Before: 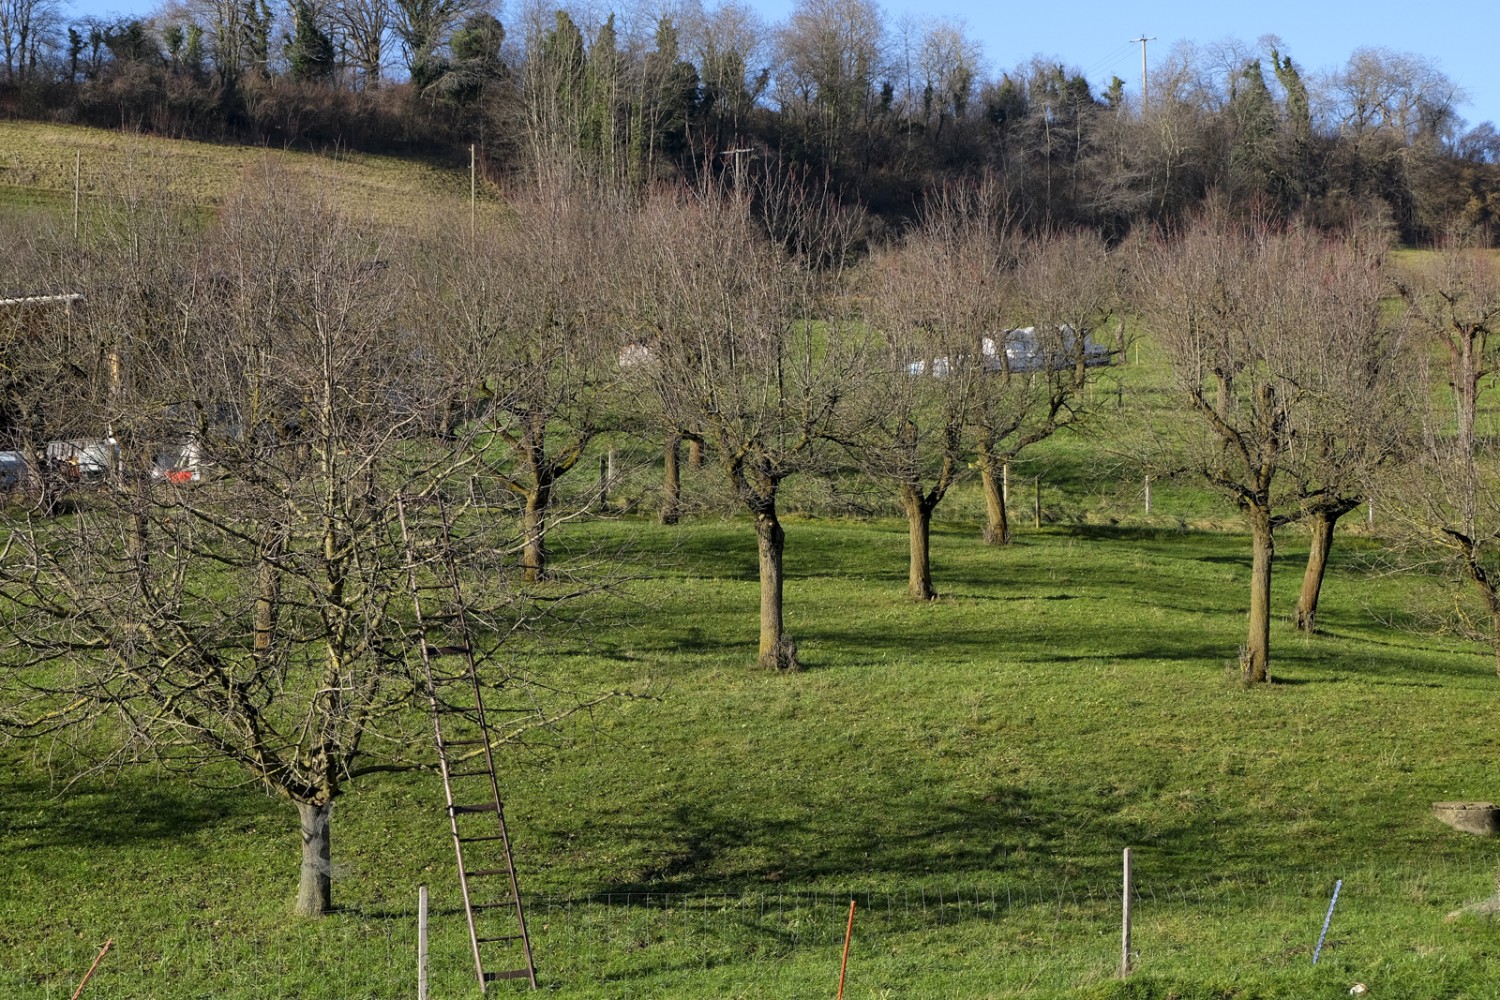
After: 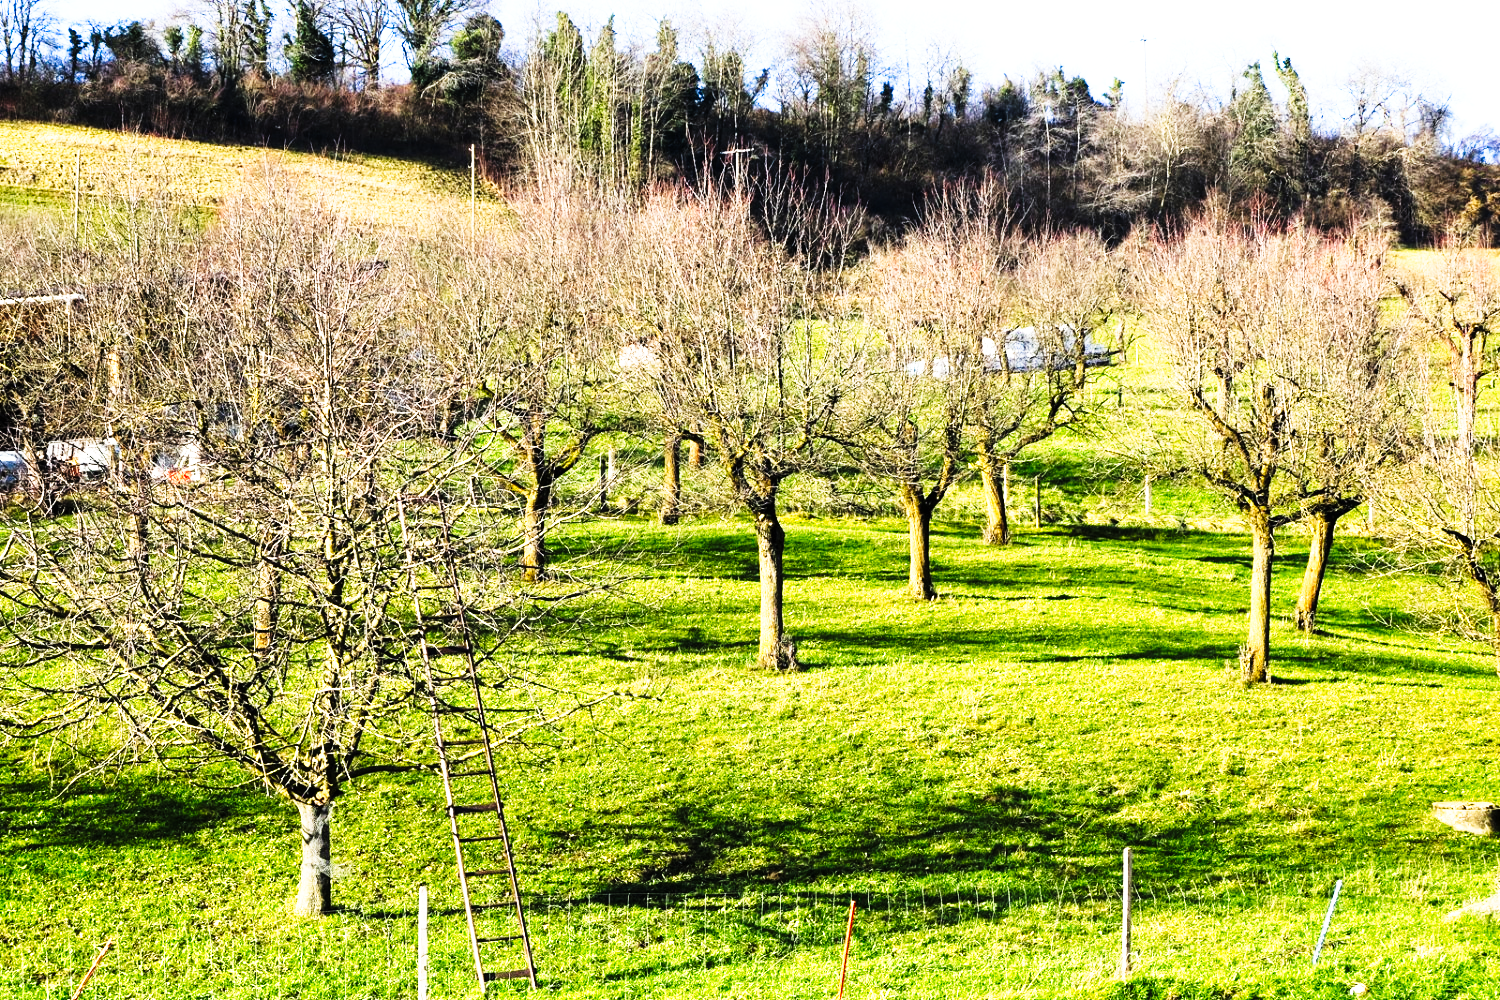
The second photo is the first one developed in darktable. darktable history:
exposure: black level correction 0, exposure 1.2 EV, compensate exposure bias true, compensate highlight preservation false
tone curve: curves: ch0 [(0, 0) (0.003, 0.003) (0.011, 0.006) (0.025, 0.01) (0.044, 0.016) (0.069, 0.02) (0.1, 0.025) (0.136, 0.034) (0.177, 0.051) (0.224, 0.08) (0.277, 0.131) (0.335, 0.209) (0.399, 0.328) (0.468, 0.47) (0.543, 0.629) (0.623, 0.788) (0.709, 0.903) (0.801, 0.965) (0.898, 0.989) (1, 1)], preserve colors none
